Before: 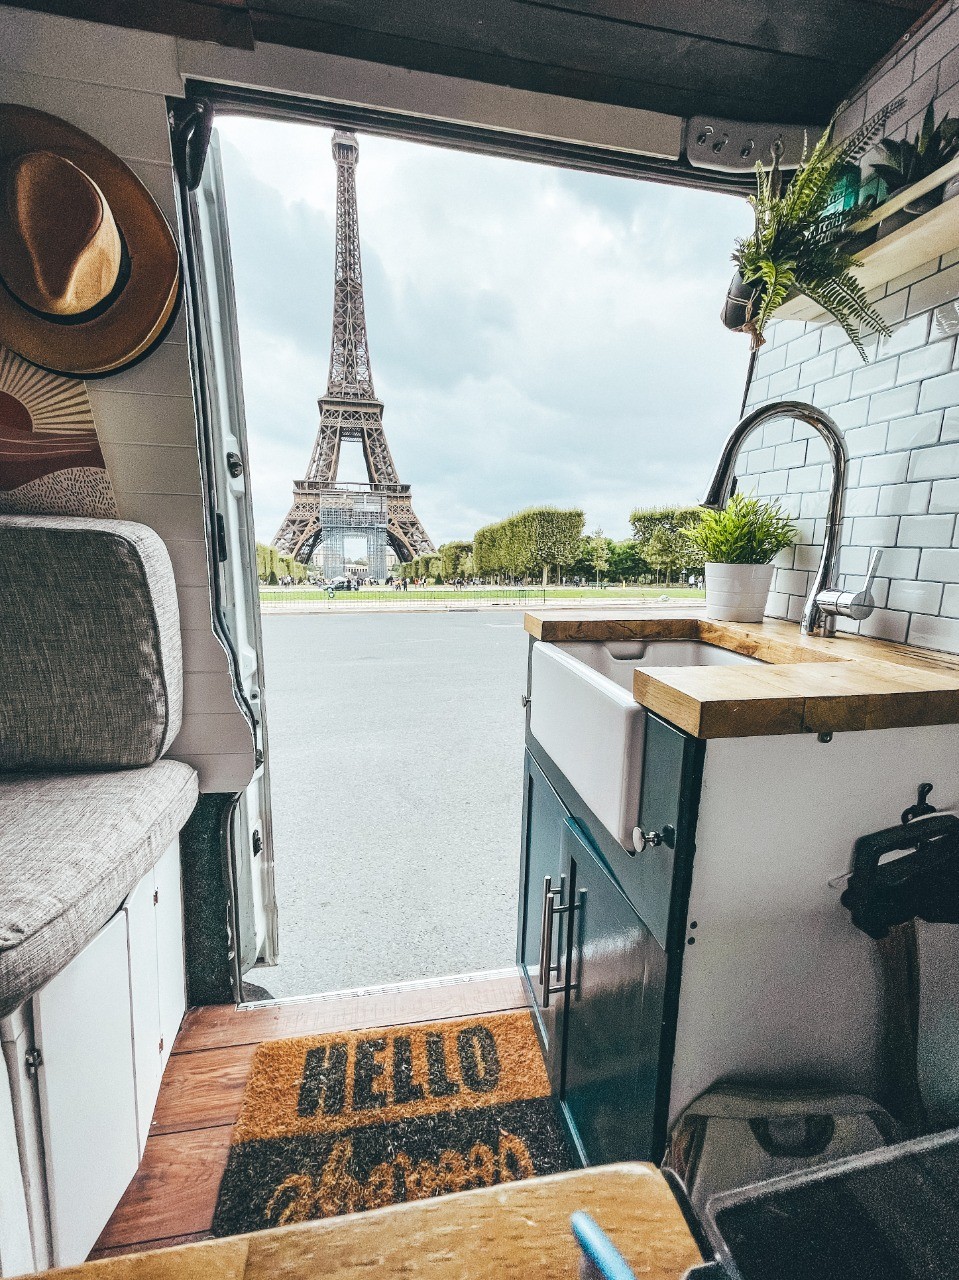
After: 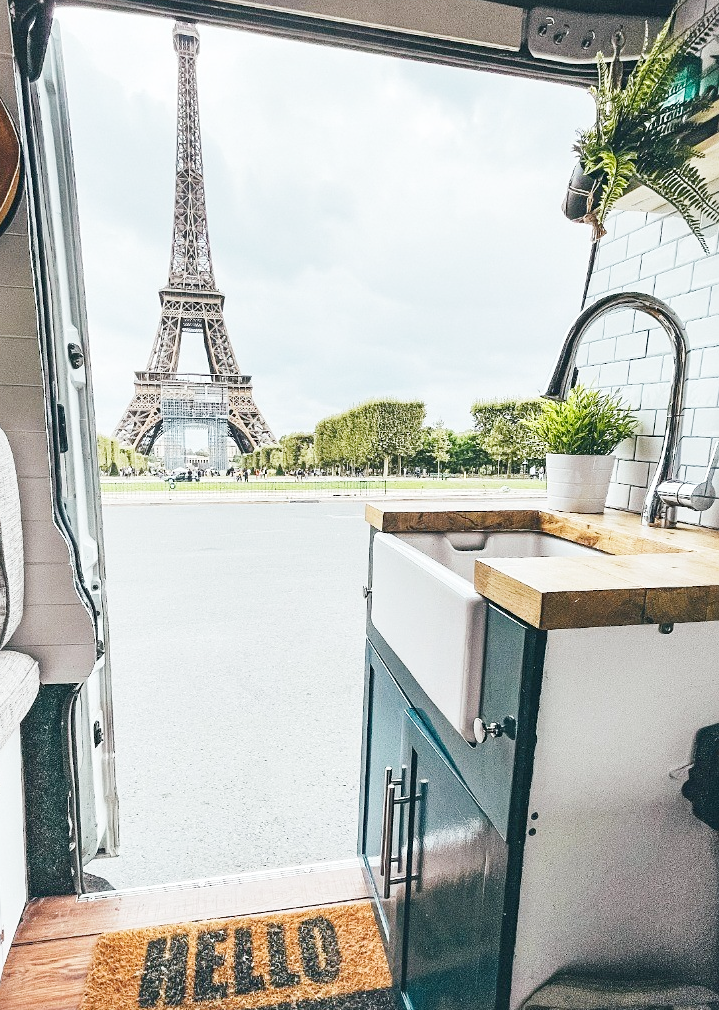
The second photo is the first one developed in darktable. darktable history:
sharpen: amount 0.209
crop: left 16.644%, top 8.521%, right 8.348%, bottom 12.501%
base curve: curves: ch0 [(0, 0) (0.204, 0.334) (0.55, 0.733) (1, 1)], preserve colors none
